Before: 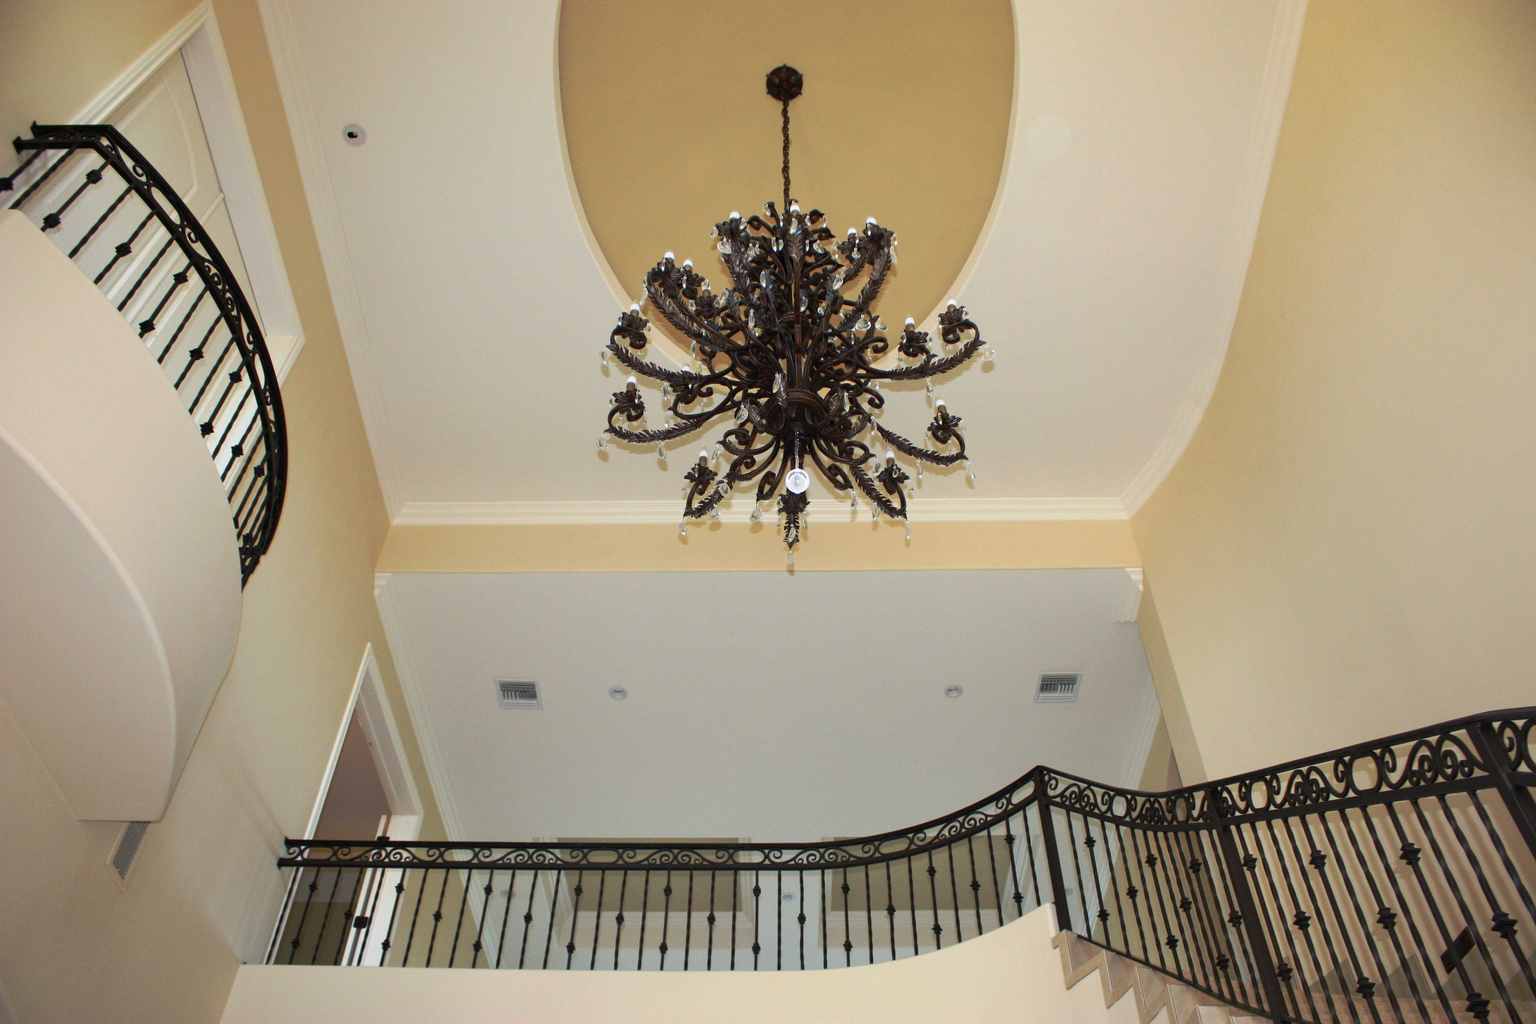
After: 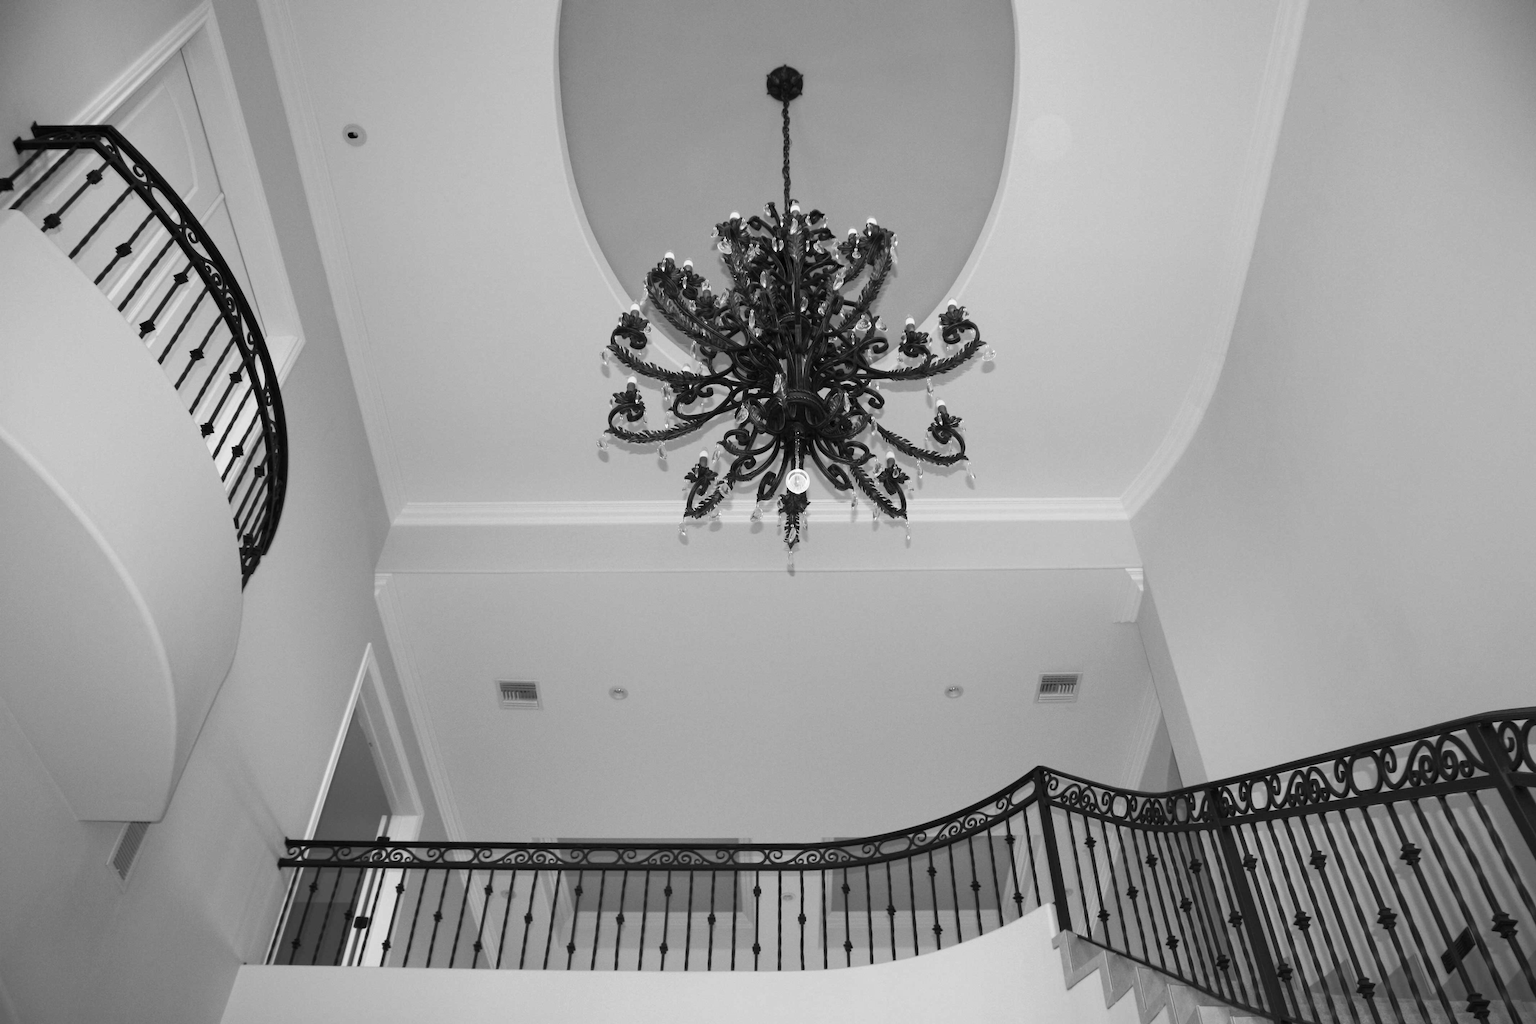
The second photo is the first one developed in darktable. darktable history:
color balance: on, module defaults
monochrome: a -3.63, b -0.465
